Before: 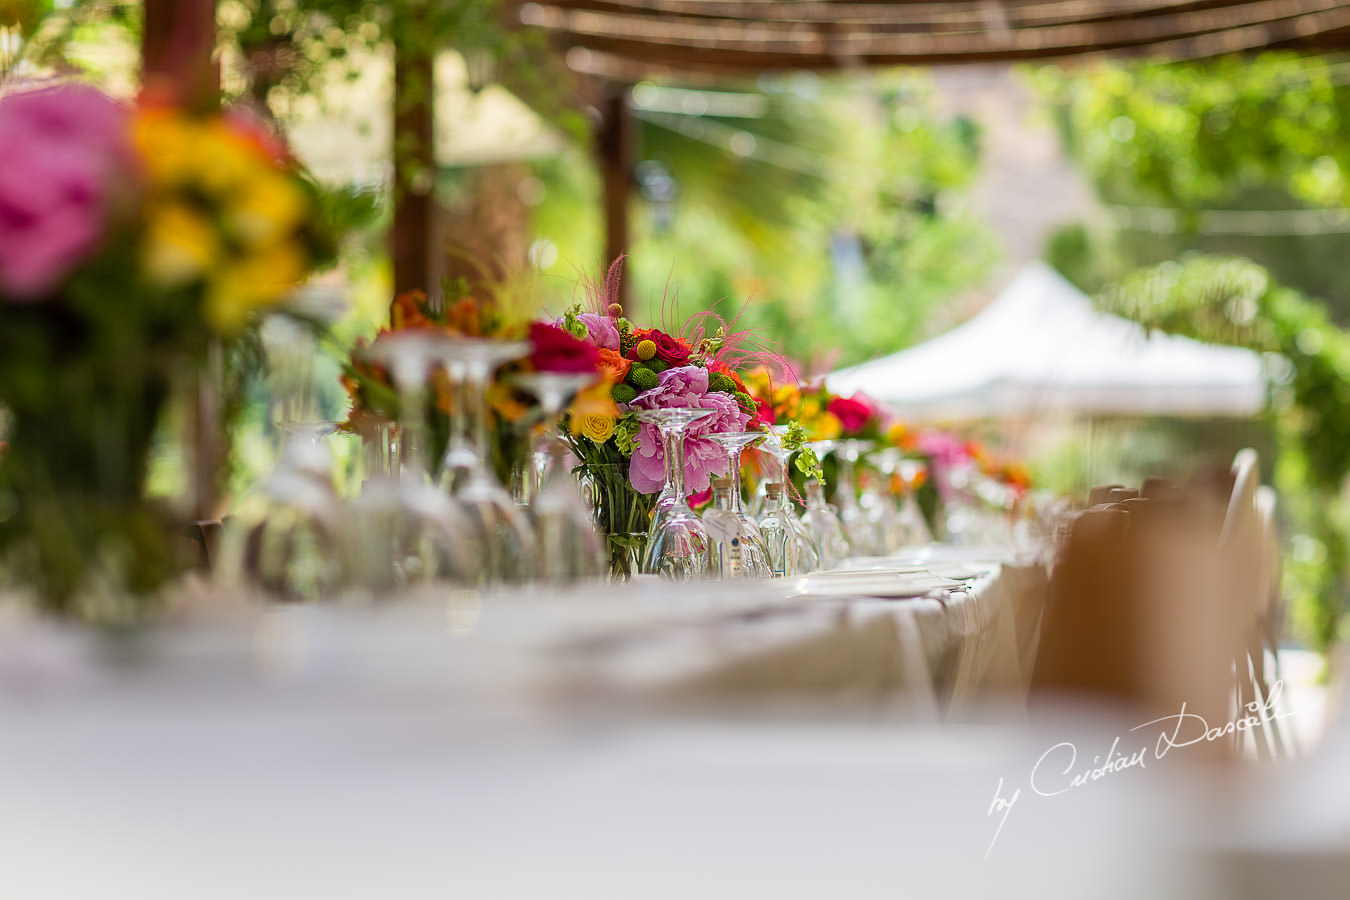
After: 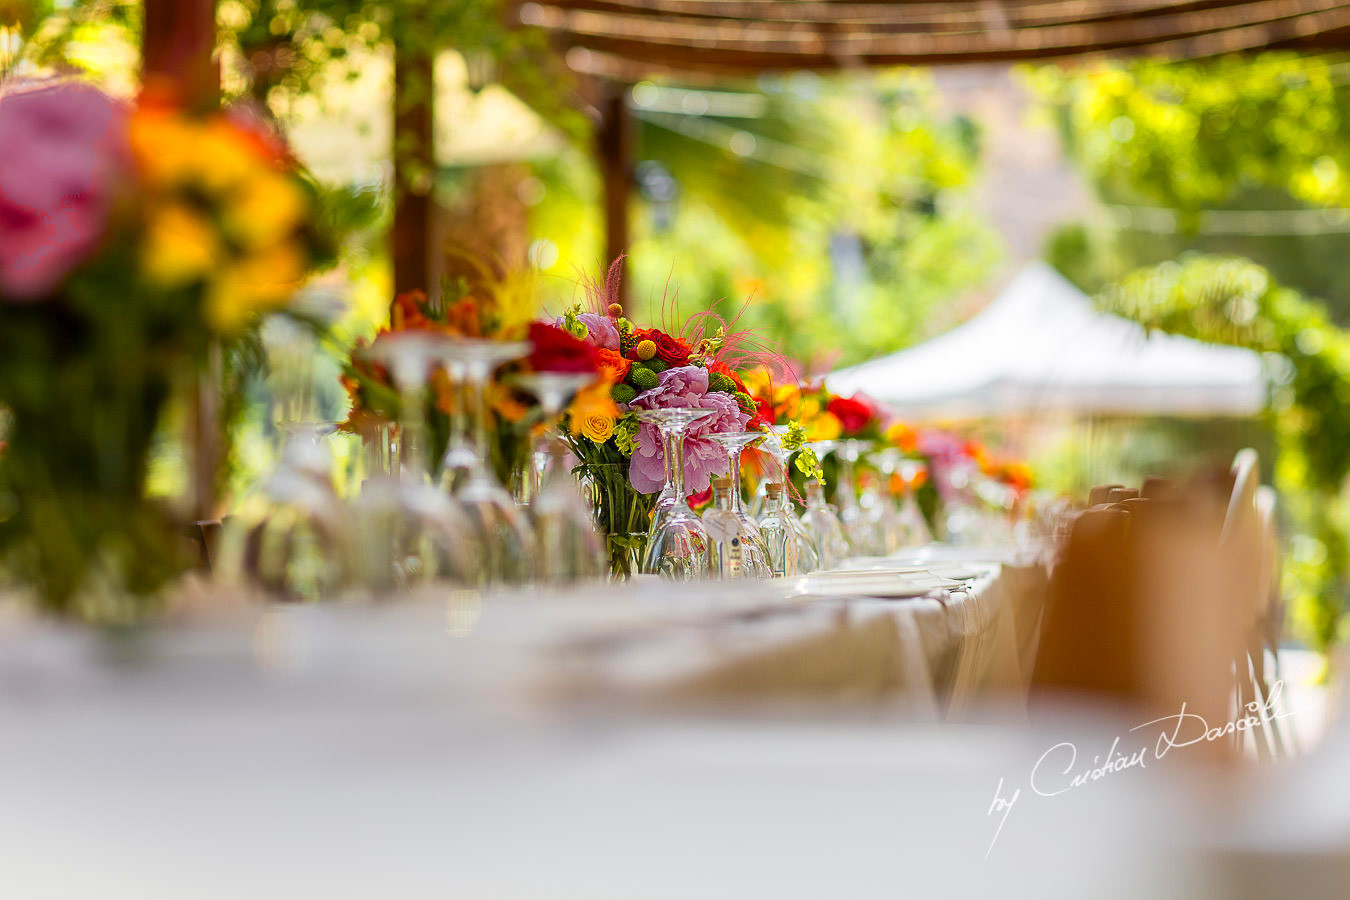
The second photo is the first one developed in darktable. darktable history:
color zones: curves: ch0 [(0, 0.511) (0.143, 0.531) (0.286, 0.56) (0.429, 0.5) (0.571, 0.5) (0.714, 0.5) (0.857, 0.5) (1, 0.5)]; ch1 [(0, 0.525) (0.143, 0.705) (0.286, 0.715) (0.429, 0.35) (0.571, 0.35) (0.714, 0.35) (0.857, 0.4) (1, 0.4)]; ch2 [(0, 0.572) (0.143, 0.512) (0.286, 0.473) (0.429, 0.45) (0.571, 0.5) (0.714, 0.5) (0.857, 0.518) (1, 0.518)]
